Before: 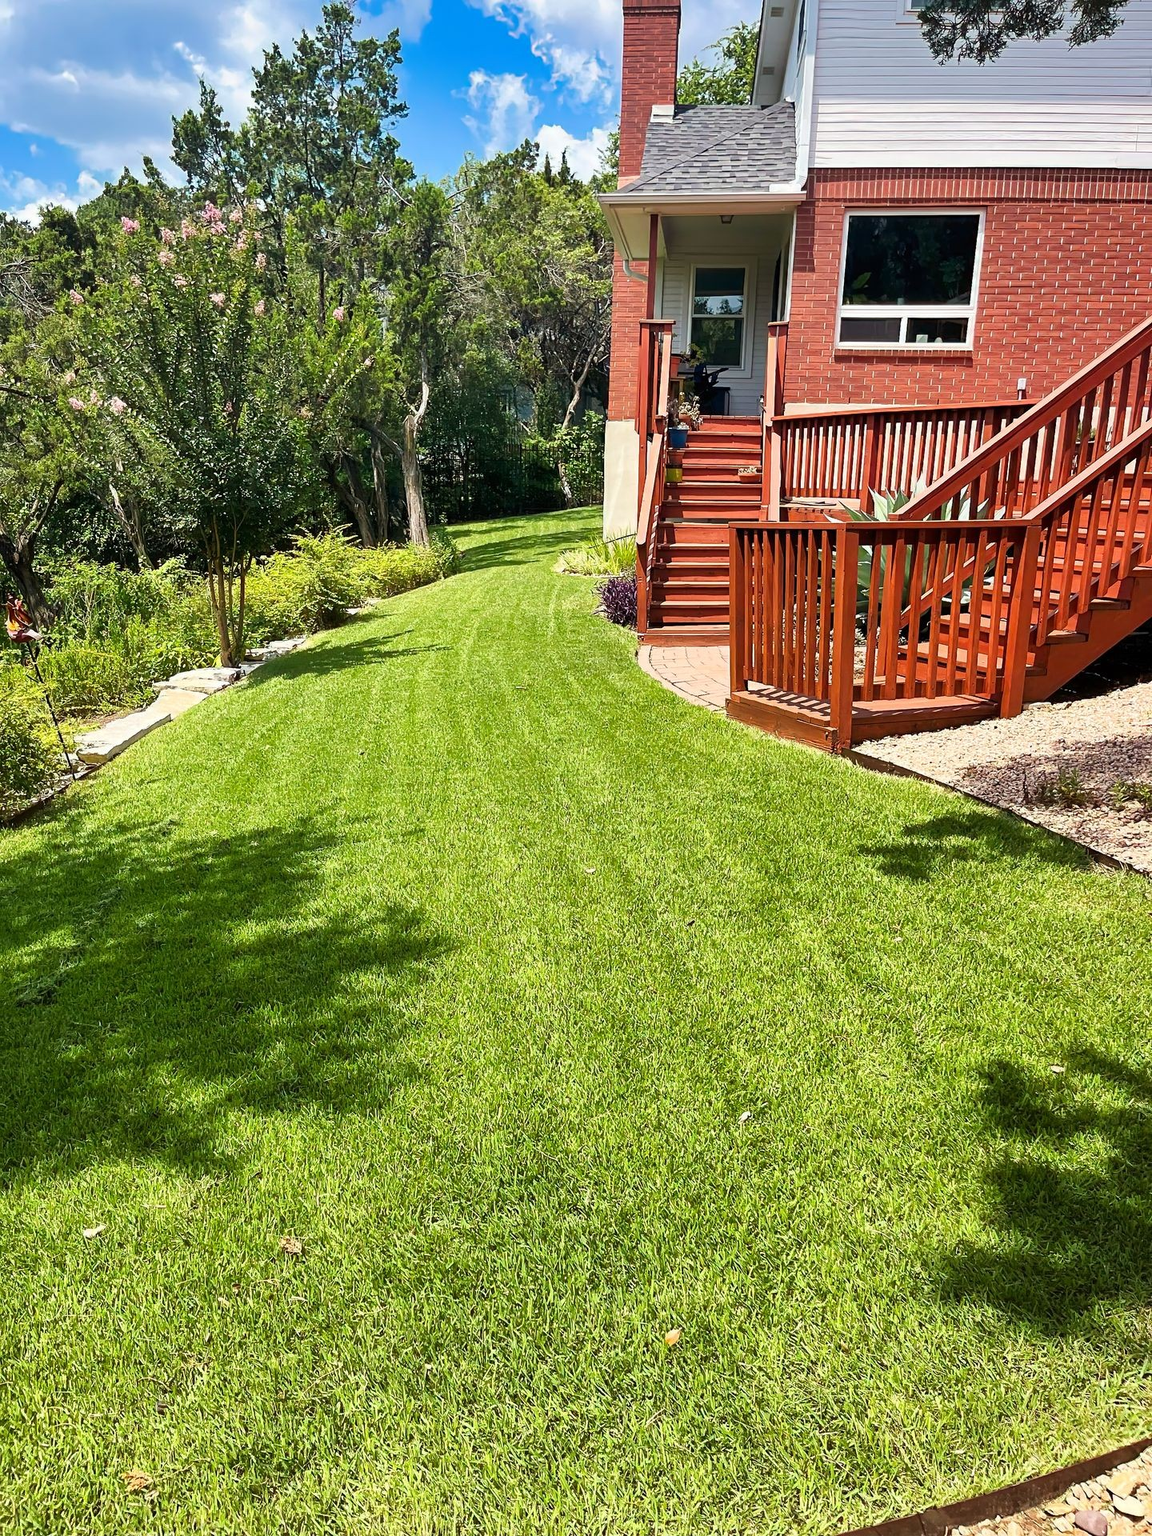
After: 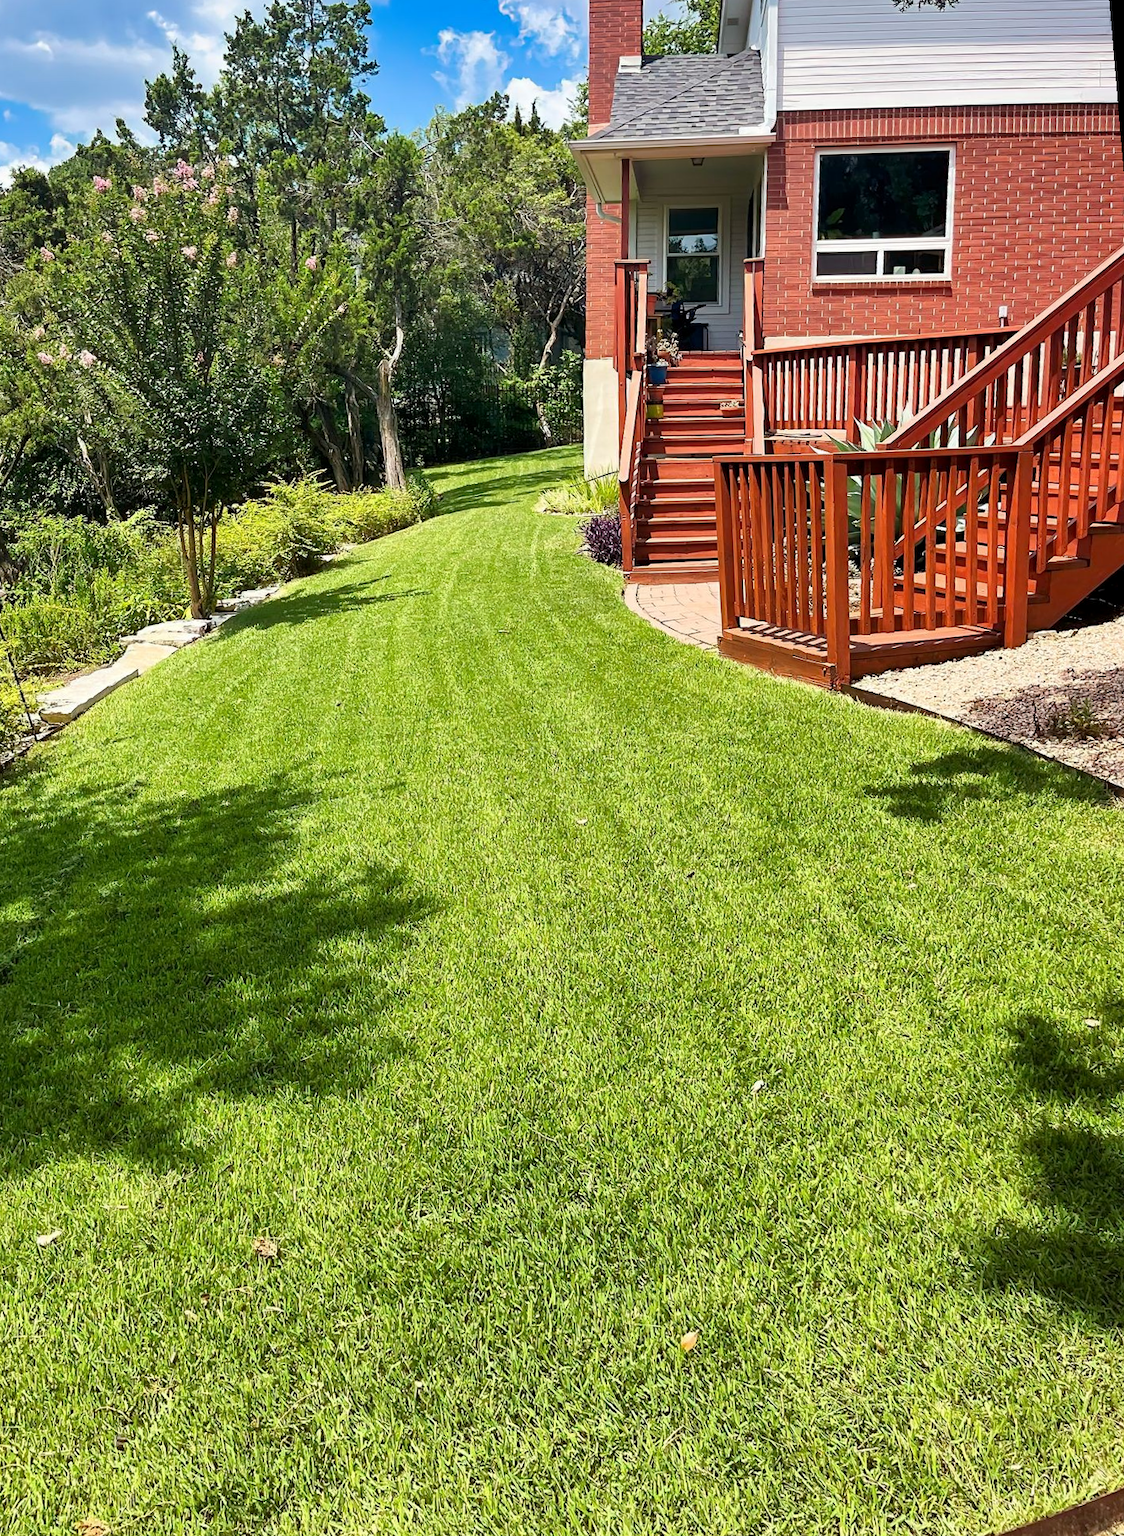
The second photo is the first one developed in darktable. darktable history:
exposure: black level correction 0.001, compensate highlight preservation false
rotate and perspective: rotation -1.68°, lens shift (vertical) -0.146, crop left 0.049, crop right 0.912, crop top 0.032, crop bottom 0.96
